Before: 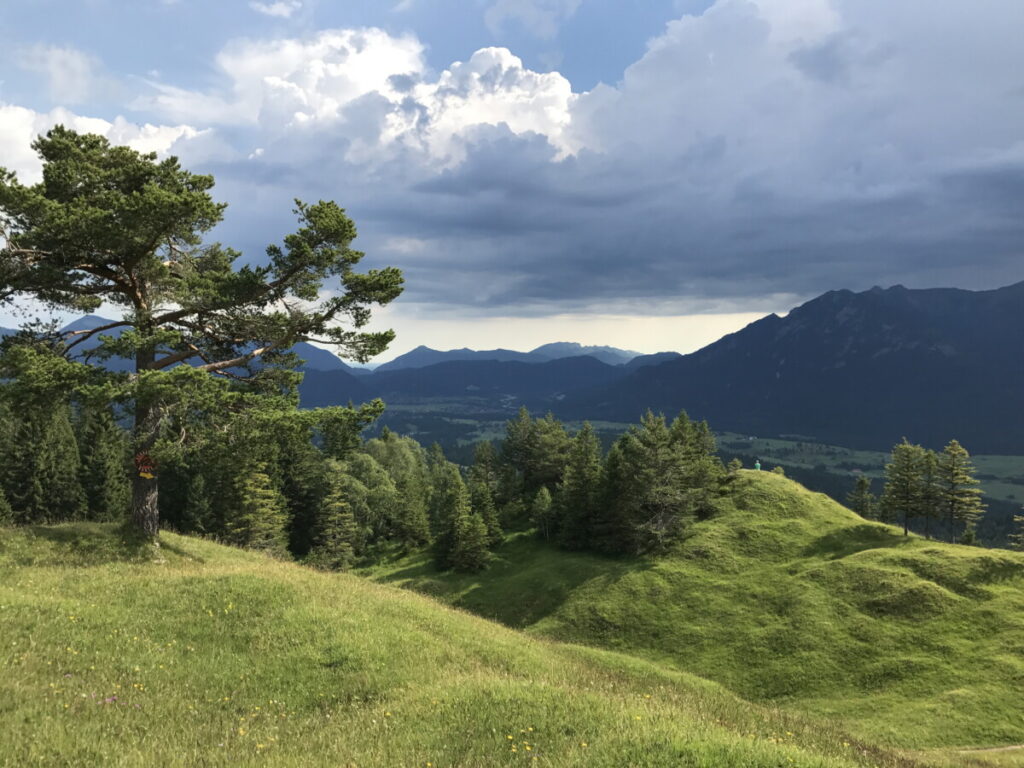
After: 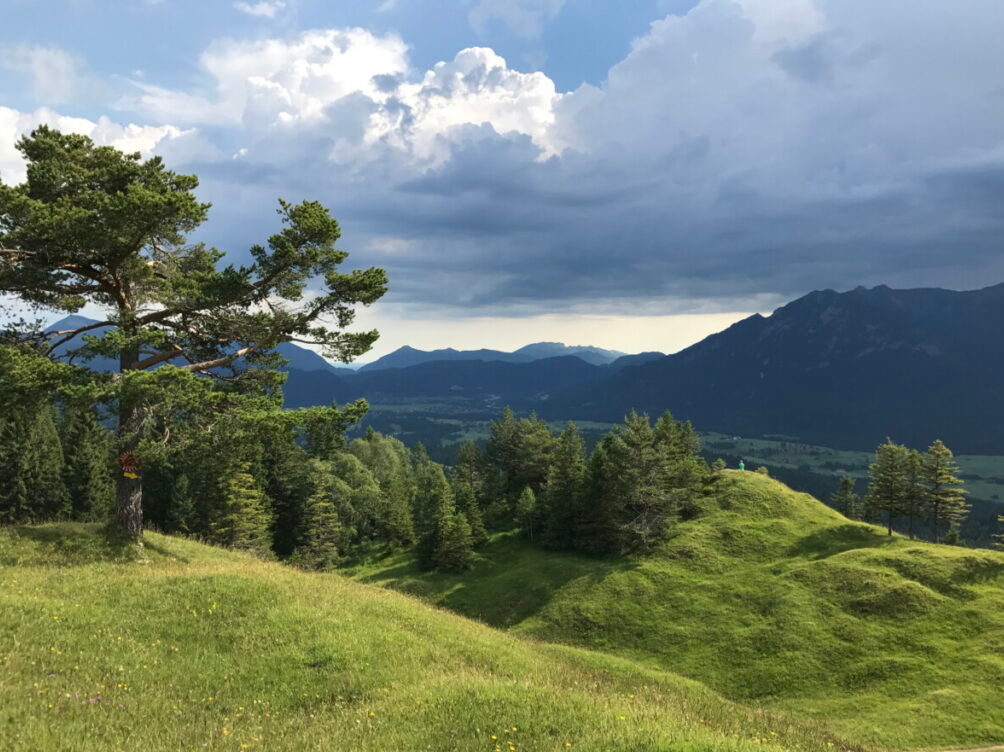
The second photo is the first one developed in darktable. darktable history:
crop: left 1.644%, right 0.288%, bottom 1.99%
